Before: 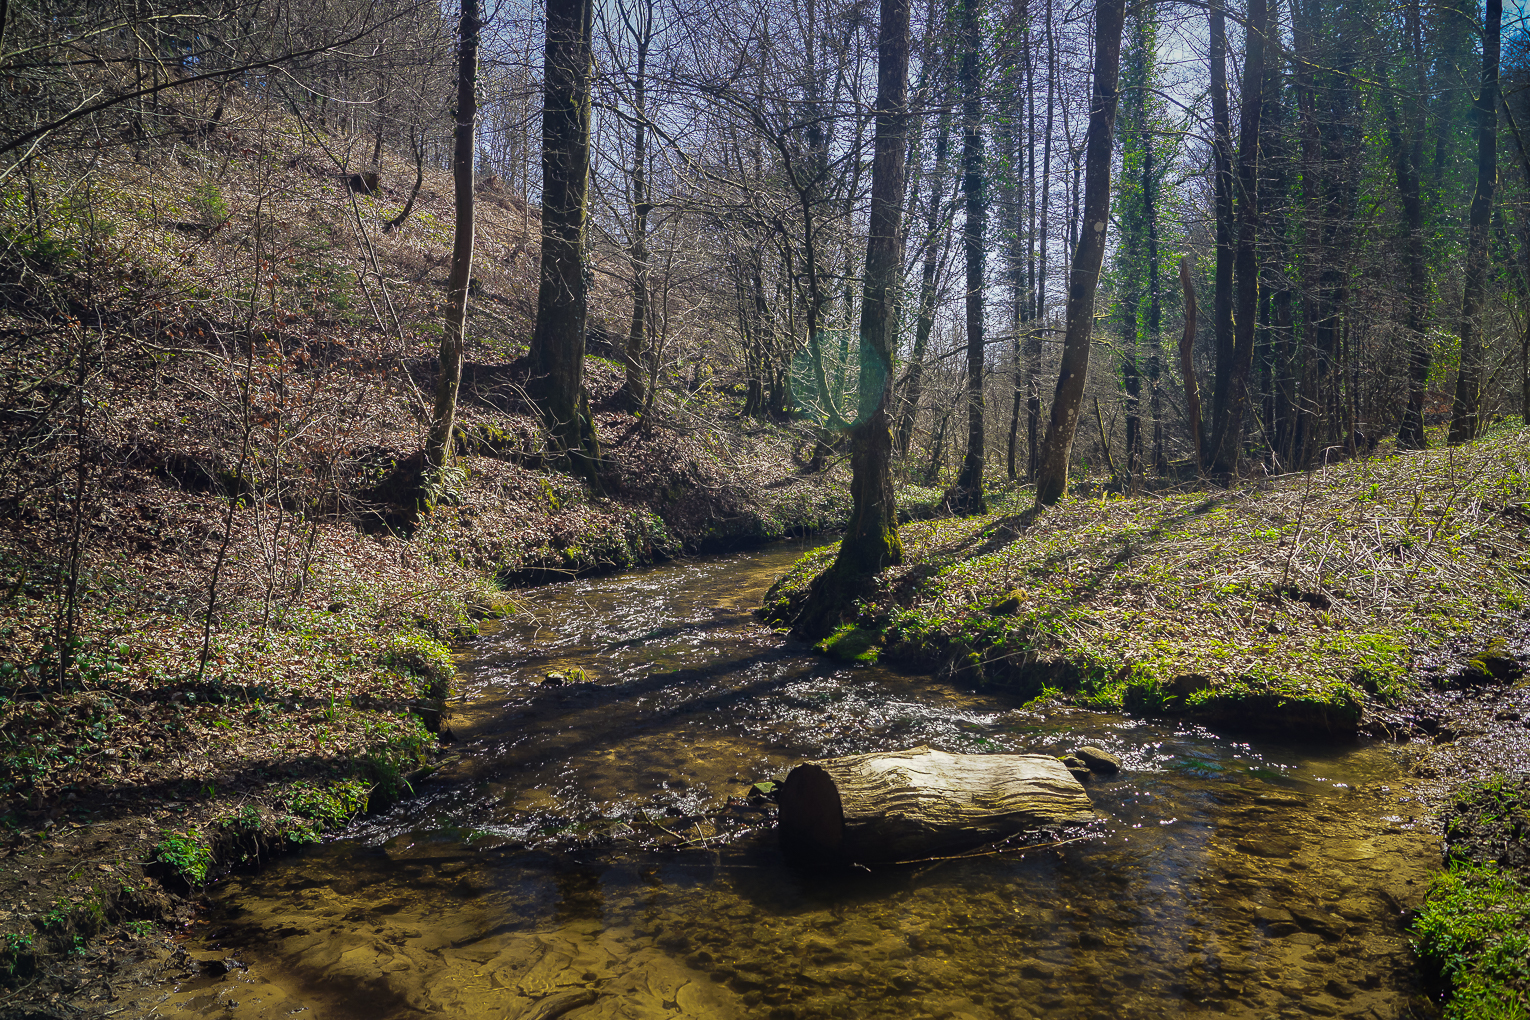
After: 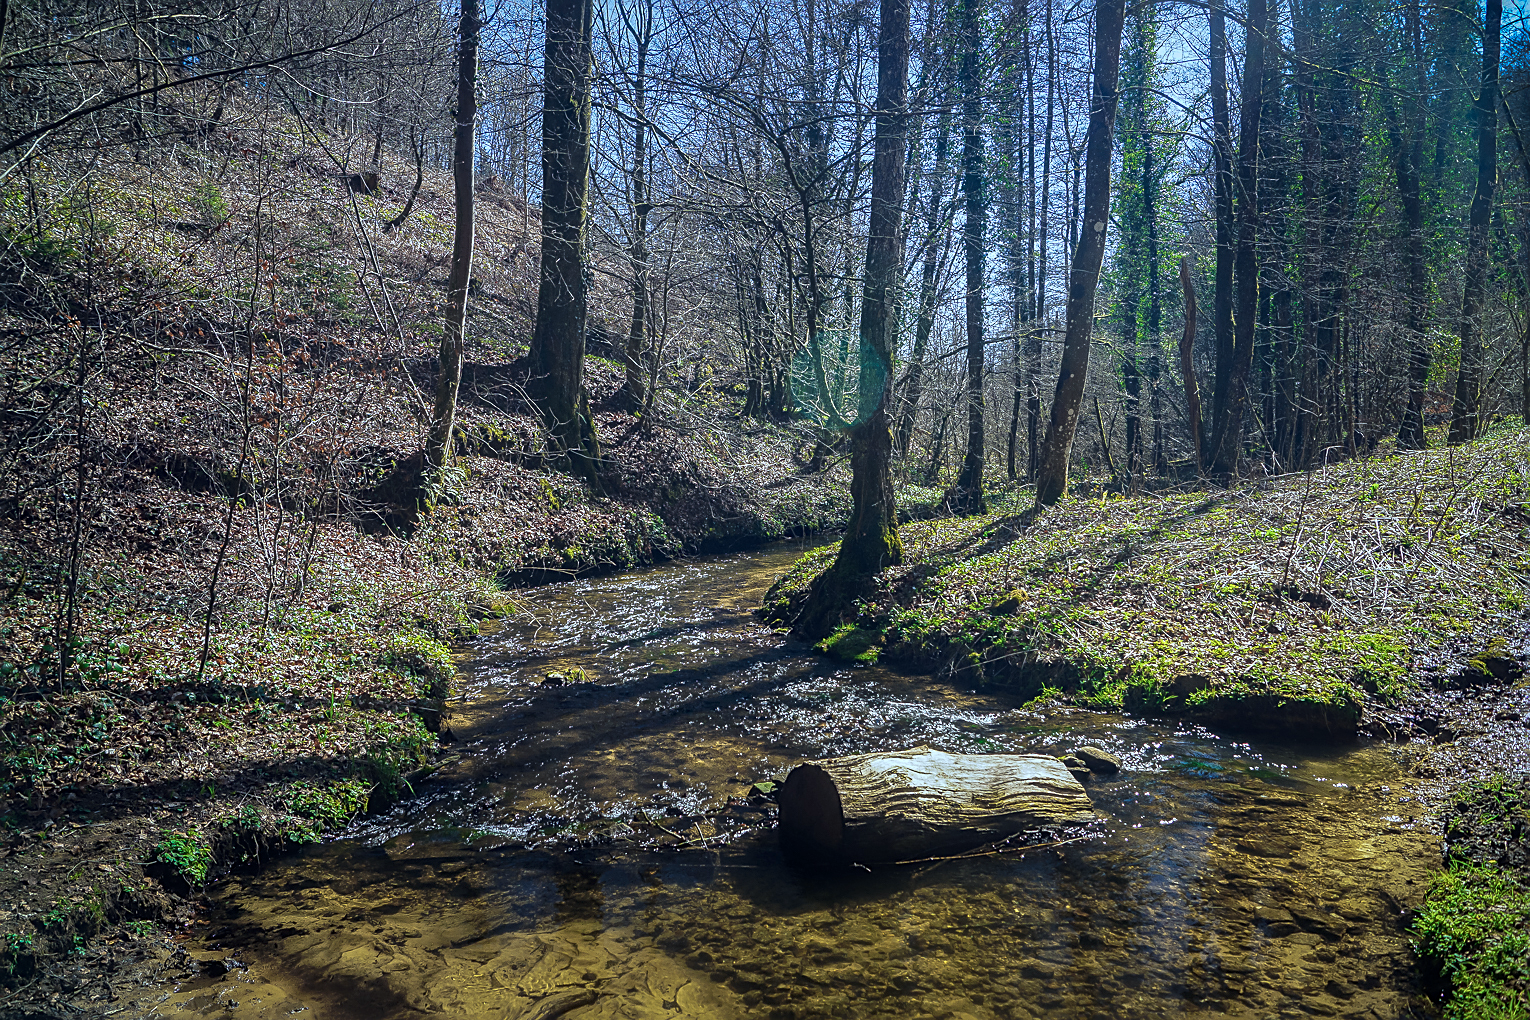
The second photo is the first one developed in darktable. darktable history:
color calibration: output R [1.063, -0.012, -0.003, 0], output G [0, 1.022, 0.021, 0], output B [-0.079, 0.047, 1, 0], illuminant custom, x 0.389, y 0.387, temperature 3838.64 K
local contrast: on, module defaults
sharpen: on, module defaults
